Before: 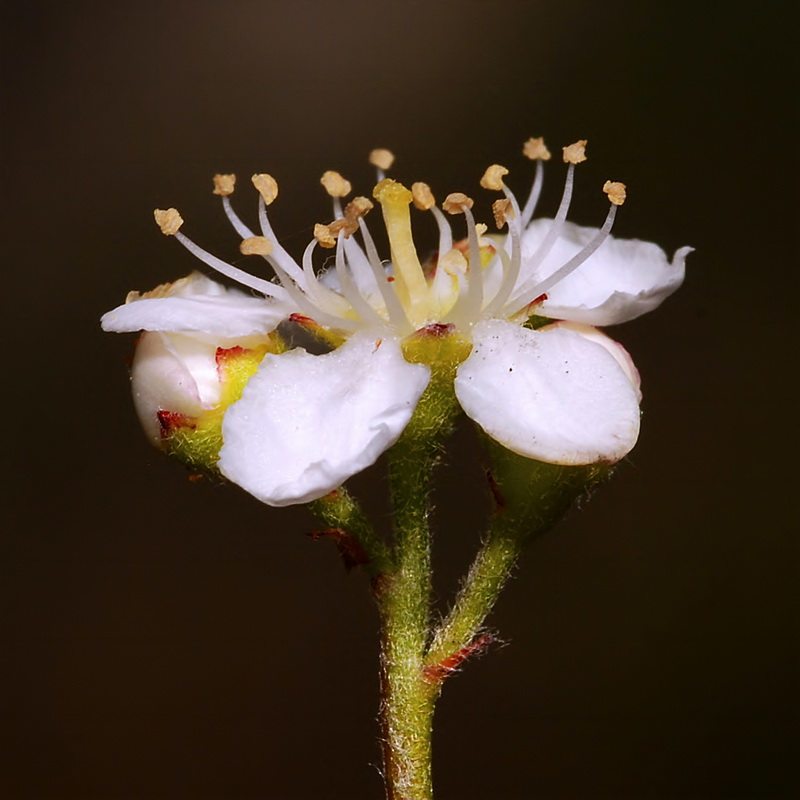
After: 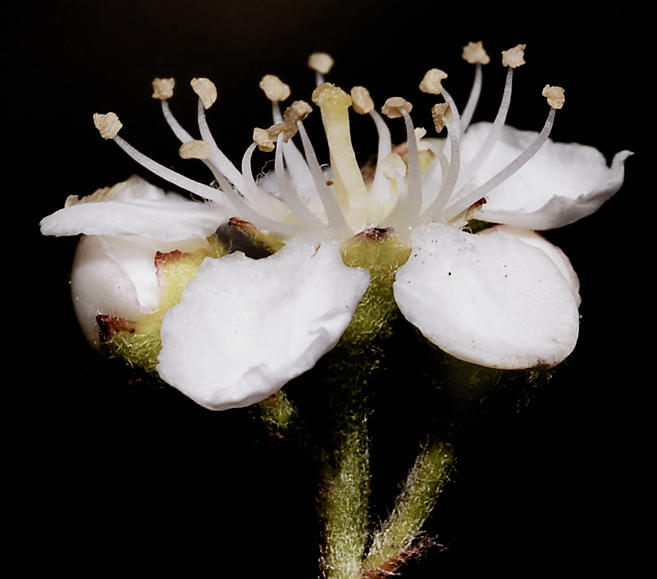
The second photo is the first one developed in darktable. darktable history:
crop: left 7.734%, top 12.056%, right 10.063%, bottom 15.456%
filmic rgb: black relative exposure -5.09 EV, white relative exposure 3.18 EV, hardness 3.47, contrast 1.2, highlights saturation mix -30.36%, preserve chrominance no, color science v4 (2020), type of noise poissonian
